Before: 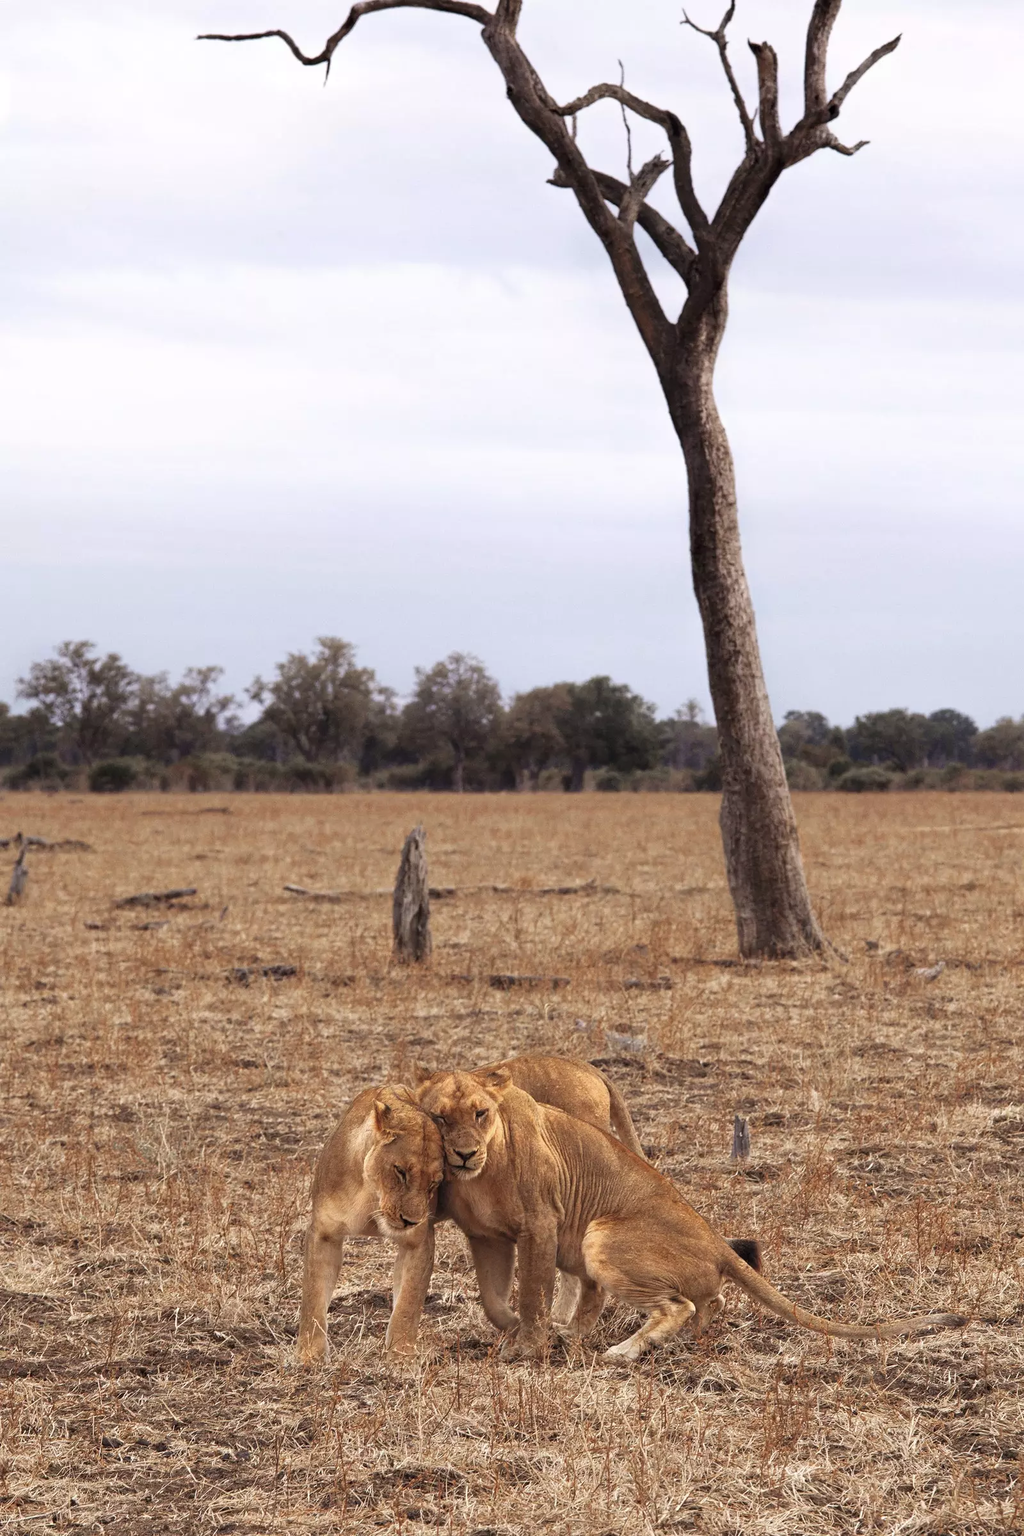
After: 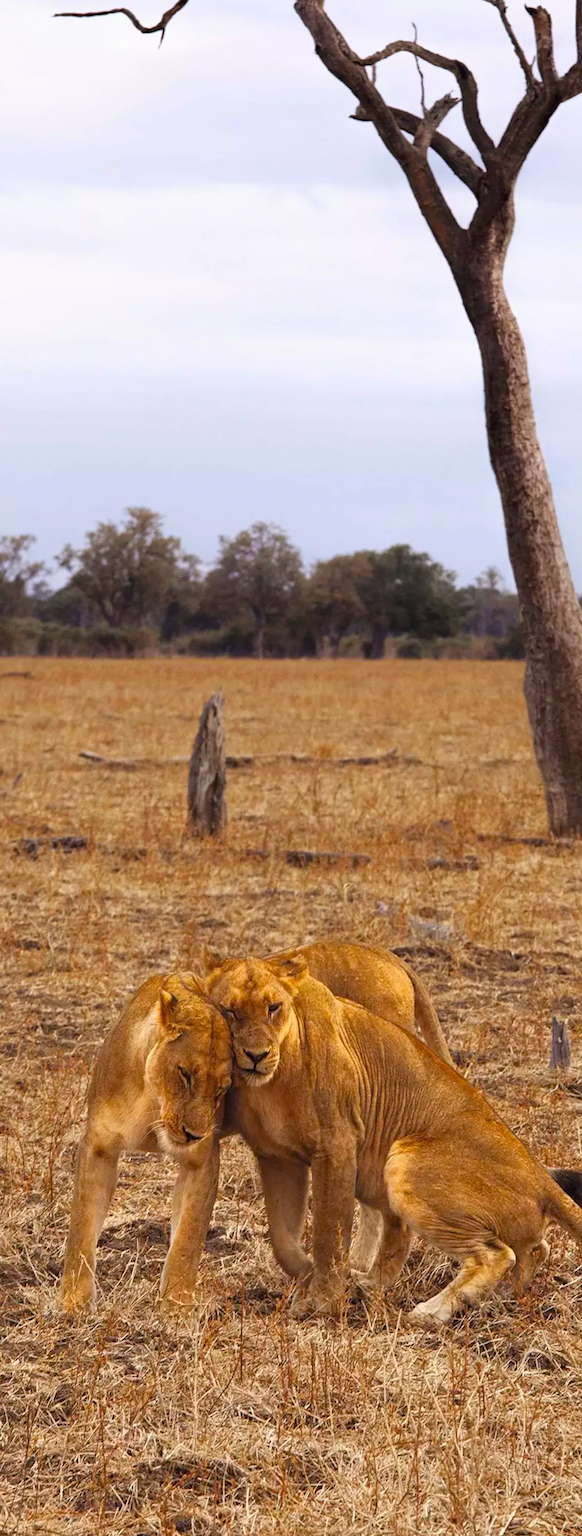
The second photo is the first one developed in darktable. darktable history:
rotate and perspective: rotation 0.72°, lens shift (vertical) -0.352, lens shift (horizontal) -0.051, crop left 0.152, crop right 0.859, crop top 0.019, crop bottom 0.964
crop and rotate: left 12.673%, right 20.66%
tone equalizer: -7 EV 0.18 EV, -6 EV 0.12 EV, -5 EV 0.08 EV, -4 EV 0.04 EV, -2 EV -0.02 EV, -1 EV -0.04 EV, +0 EV -0.06 EV, luminance estimator HSV value / RGB max
color balance rgb: linear chroma grading › global chroma 15%, perceptual saturation grading › global saturation 30%
